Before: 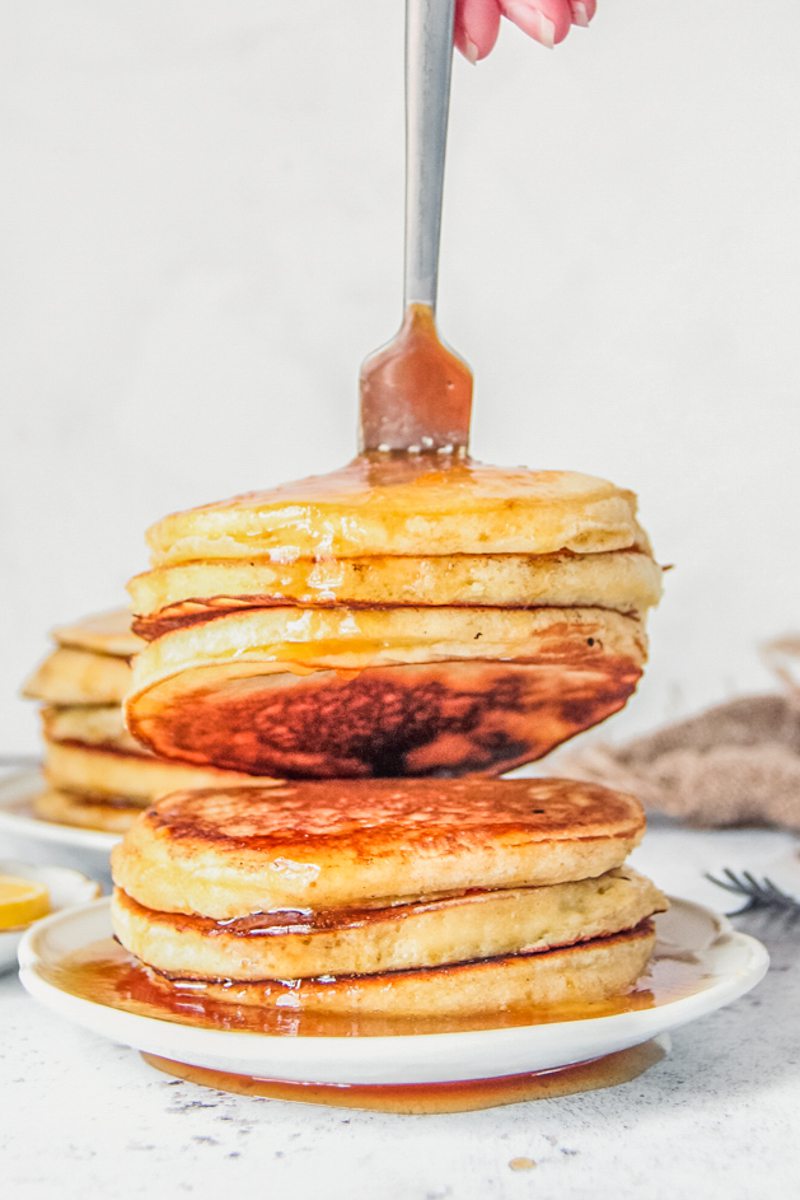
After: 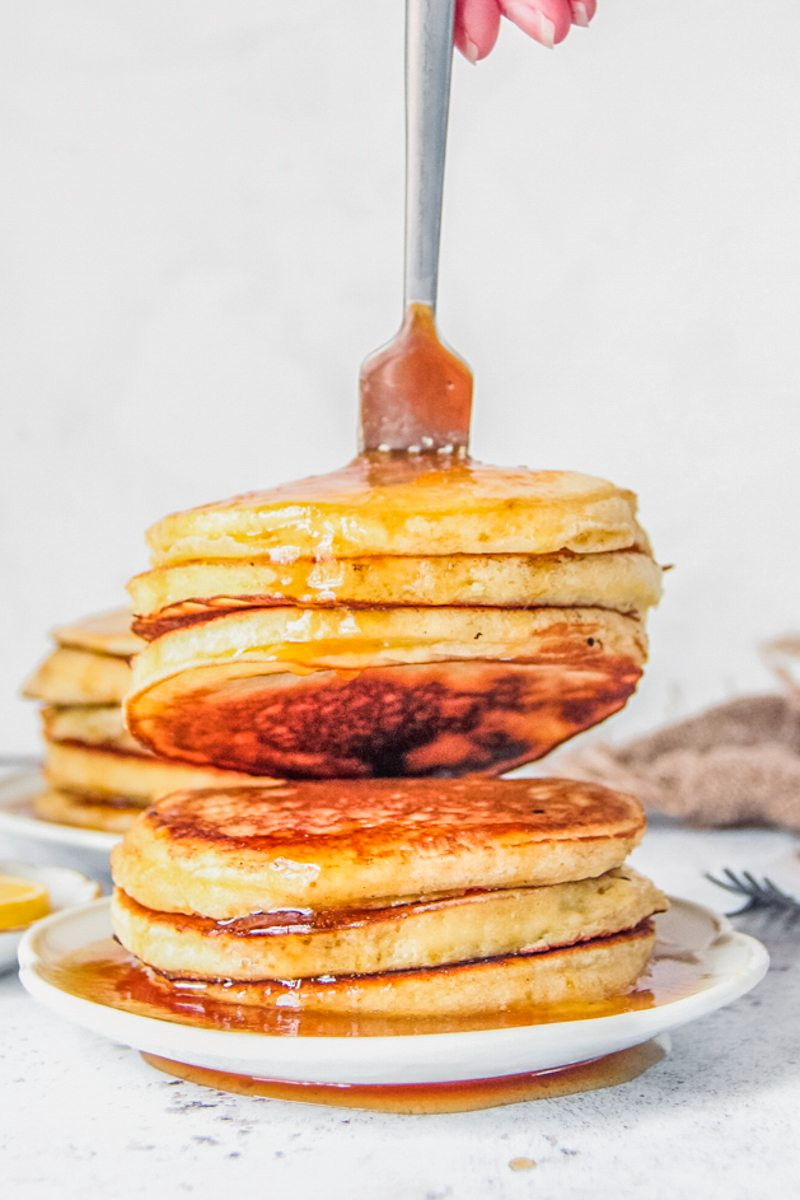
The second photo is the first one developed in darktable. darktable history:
exposure: compensate highlight preservation false
color balance rgb: power › chroma 0.516%, power › hue 261.67°, perceptual saturation grading › global saturation 9.952%
